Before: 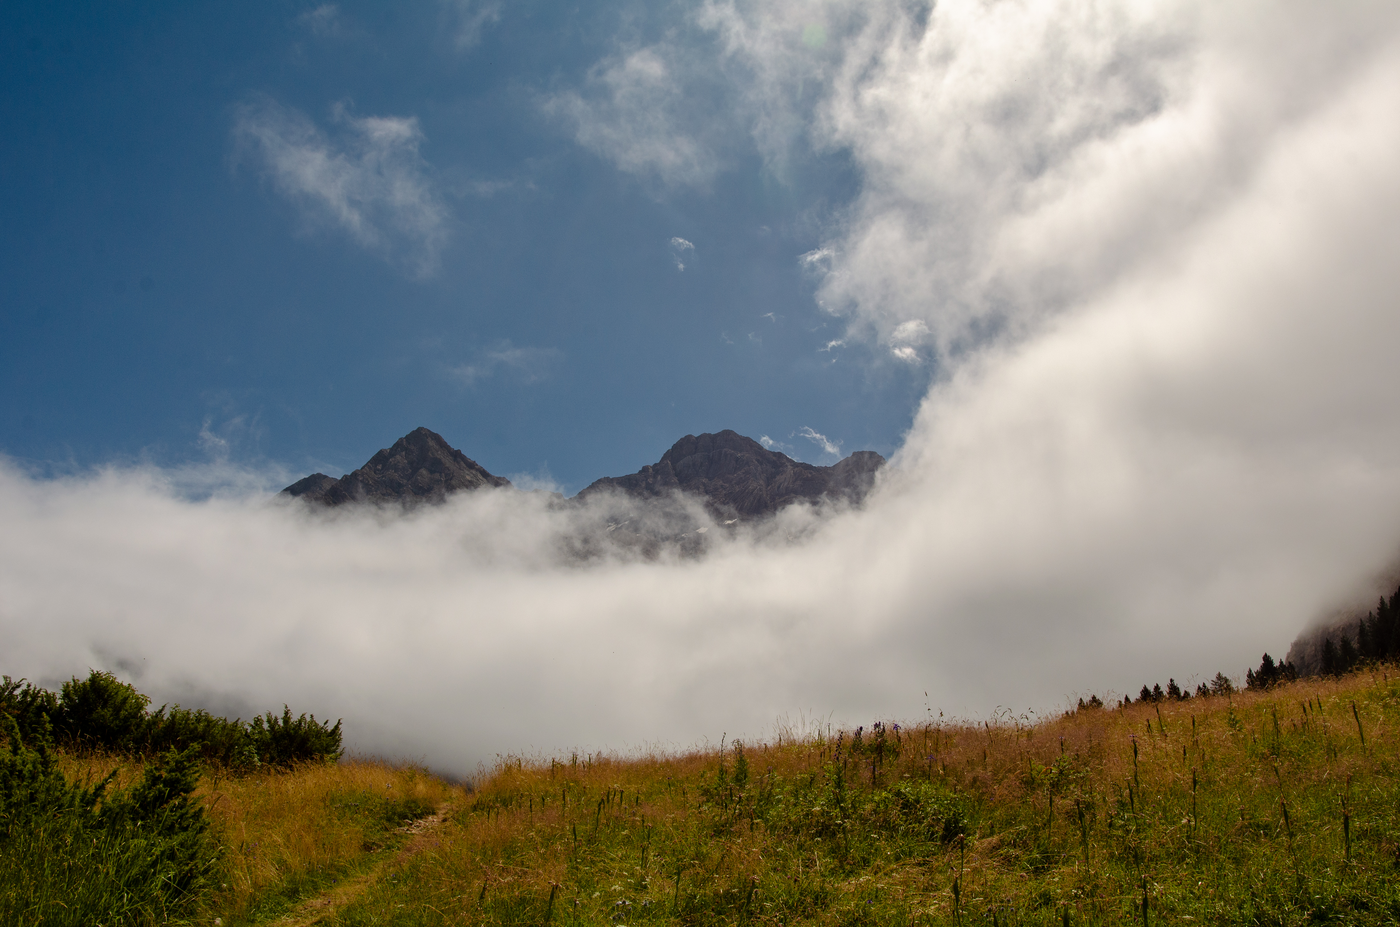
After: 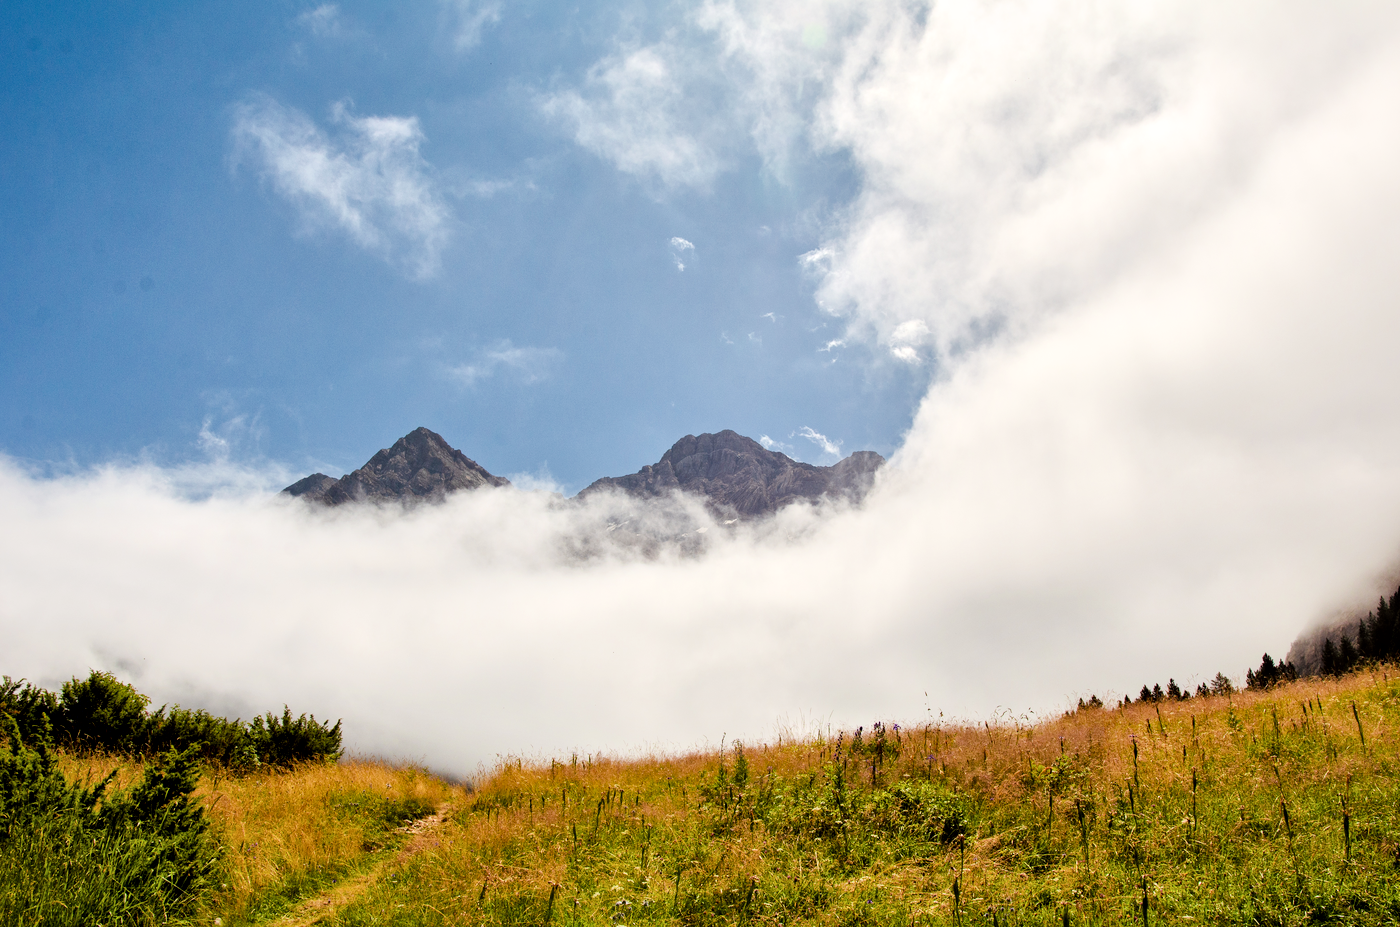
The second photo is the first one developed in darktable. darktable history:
filmic rgb: black relative exposure -7.65 EV, white relative exposure 4.56 EV, threshold 5.97 EV, hardness 3.61, enable highlight reconstruction true
exposure: black level correction 0.001, exposure 1.717 EV, compensate highlight preservation false
local contrast: mode bilateral grid, contrast 20, coarseness 49, detail 150%, midtone range 0.2
